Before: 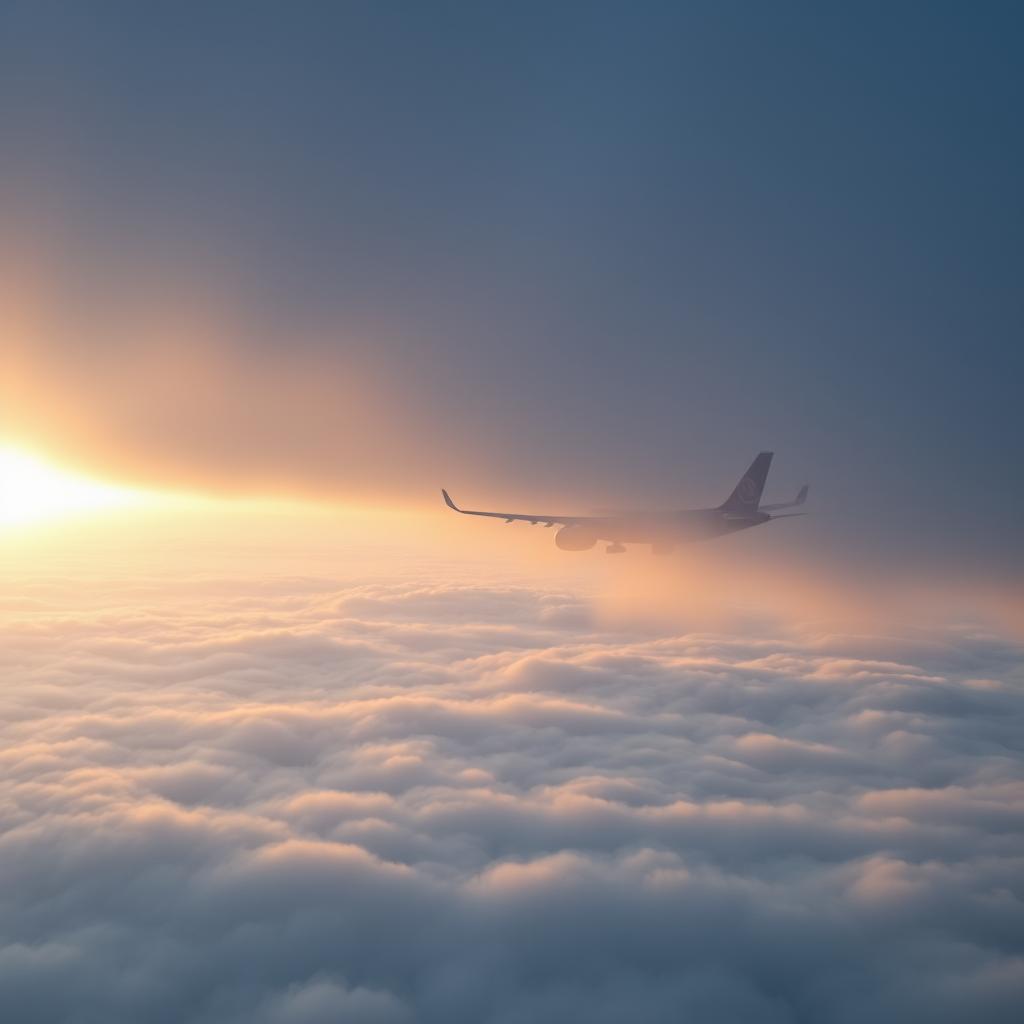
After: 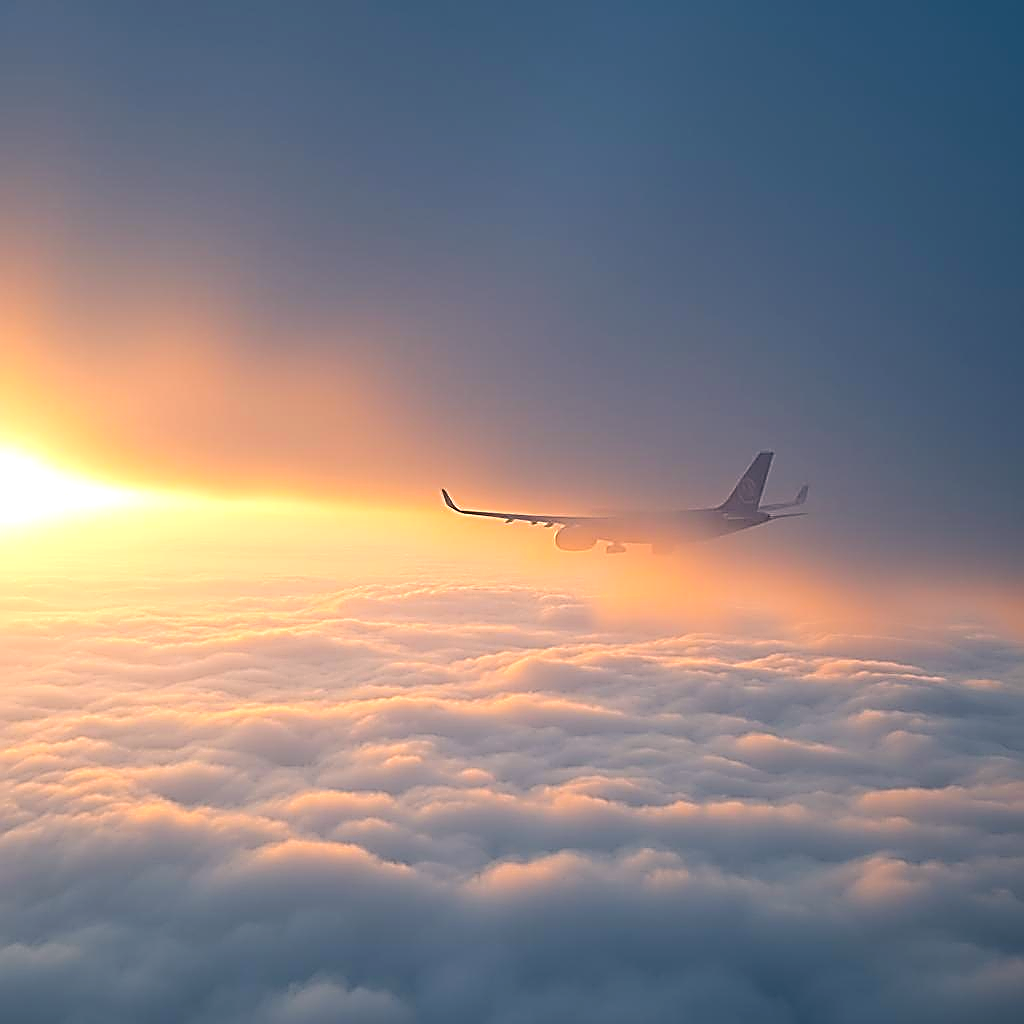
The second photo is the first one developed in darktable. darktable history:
color balance rgb: shadows lift › hue 87.32°, highlights gain › chroma 3.129%, highlights gain › hue 55.91°, perceptual saturation grading › global saturation 25.185%, perceptual brilliance grading › highlights 10.015%, perceptual brilliance grading › mid-tones 4.59%
sharpen: amount 1.989
